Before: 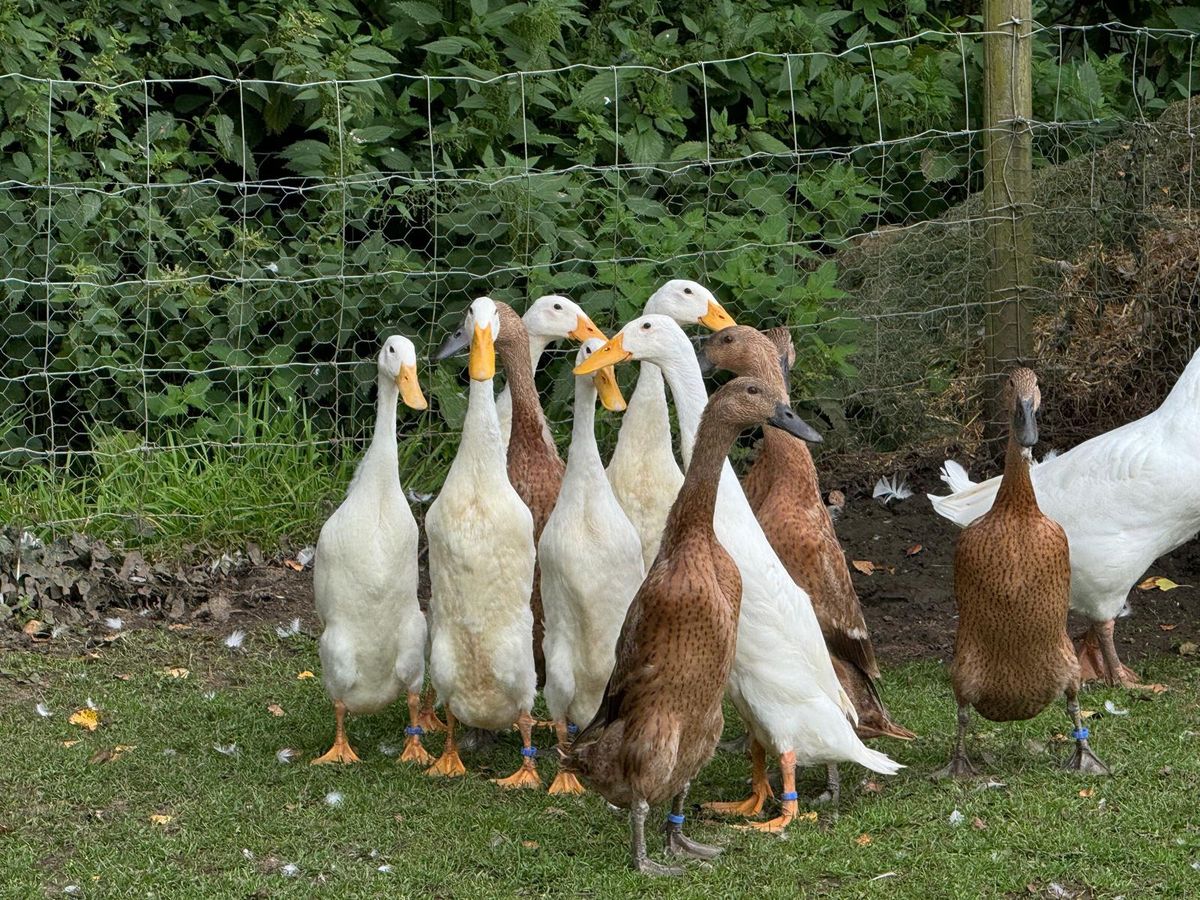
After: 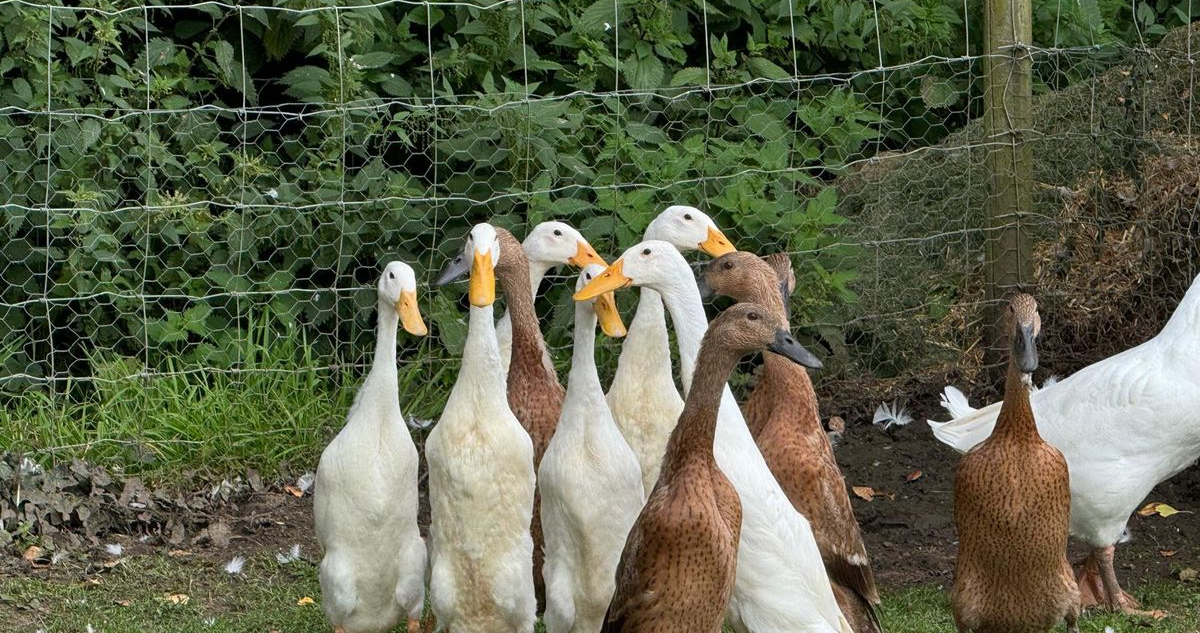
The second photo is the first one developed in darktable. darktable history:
crop and rotate: top 8.284%, bottom 21.312%
